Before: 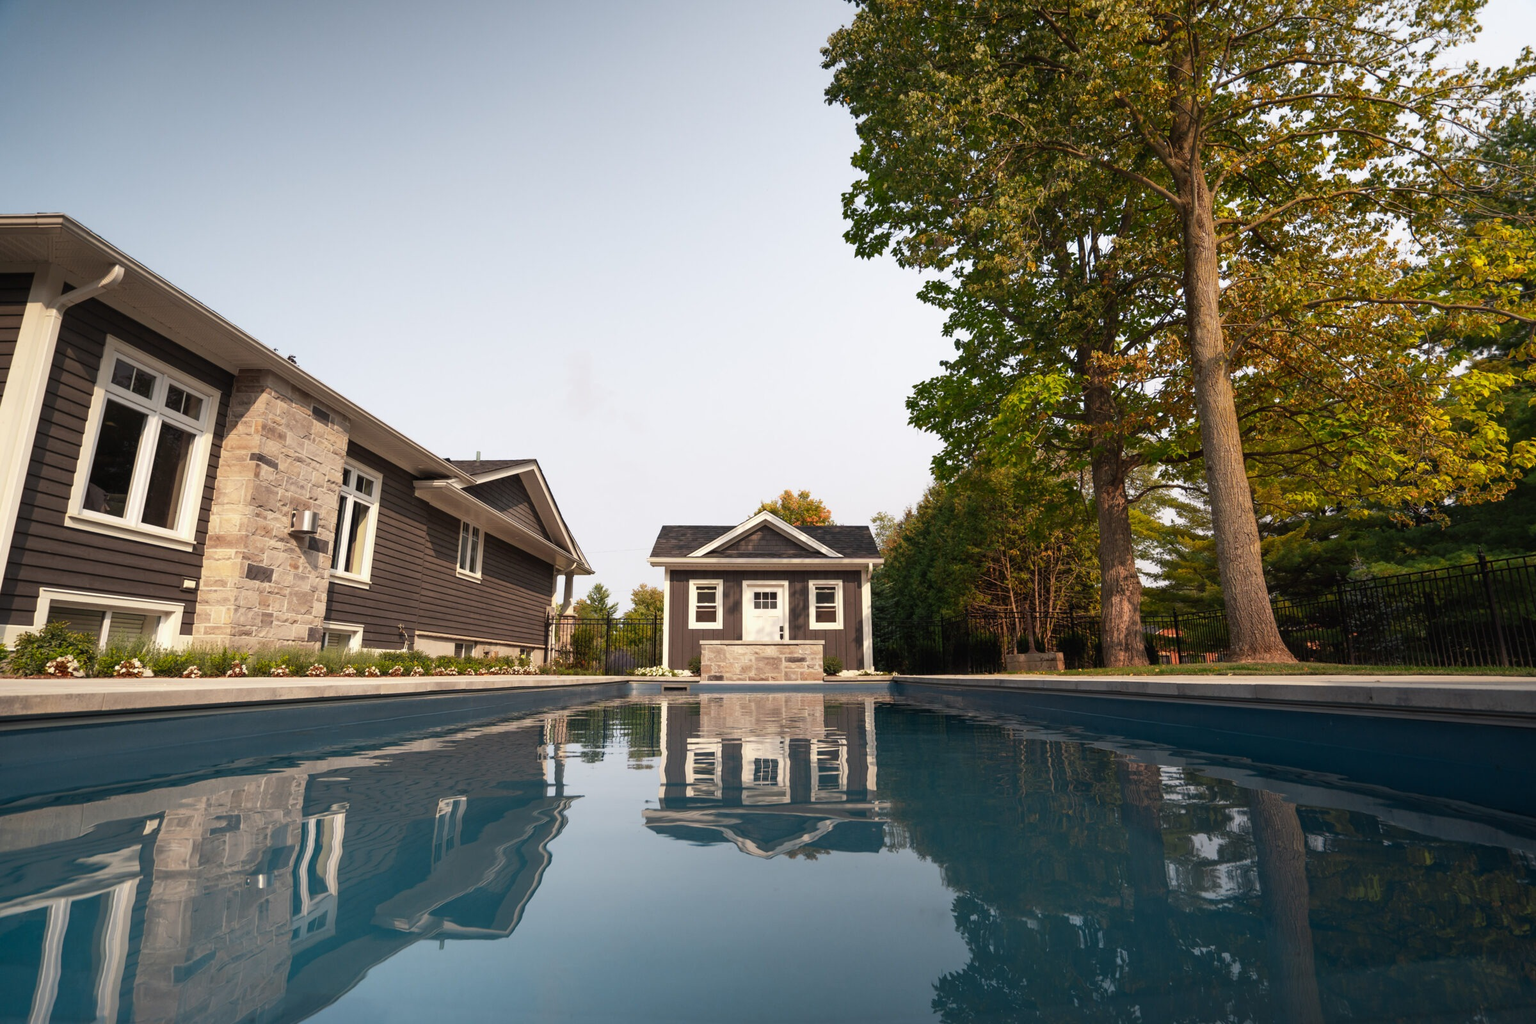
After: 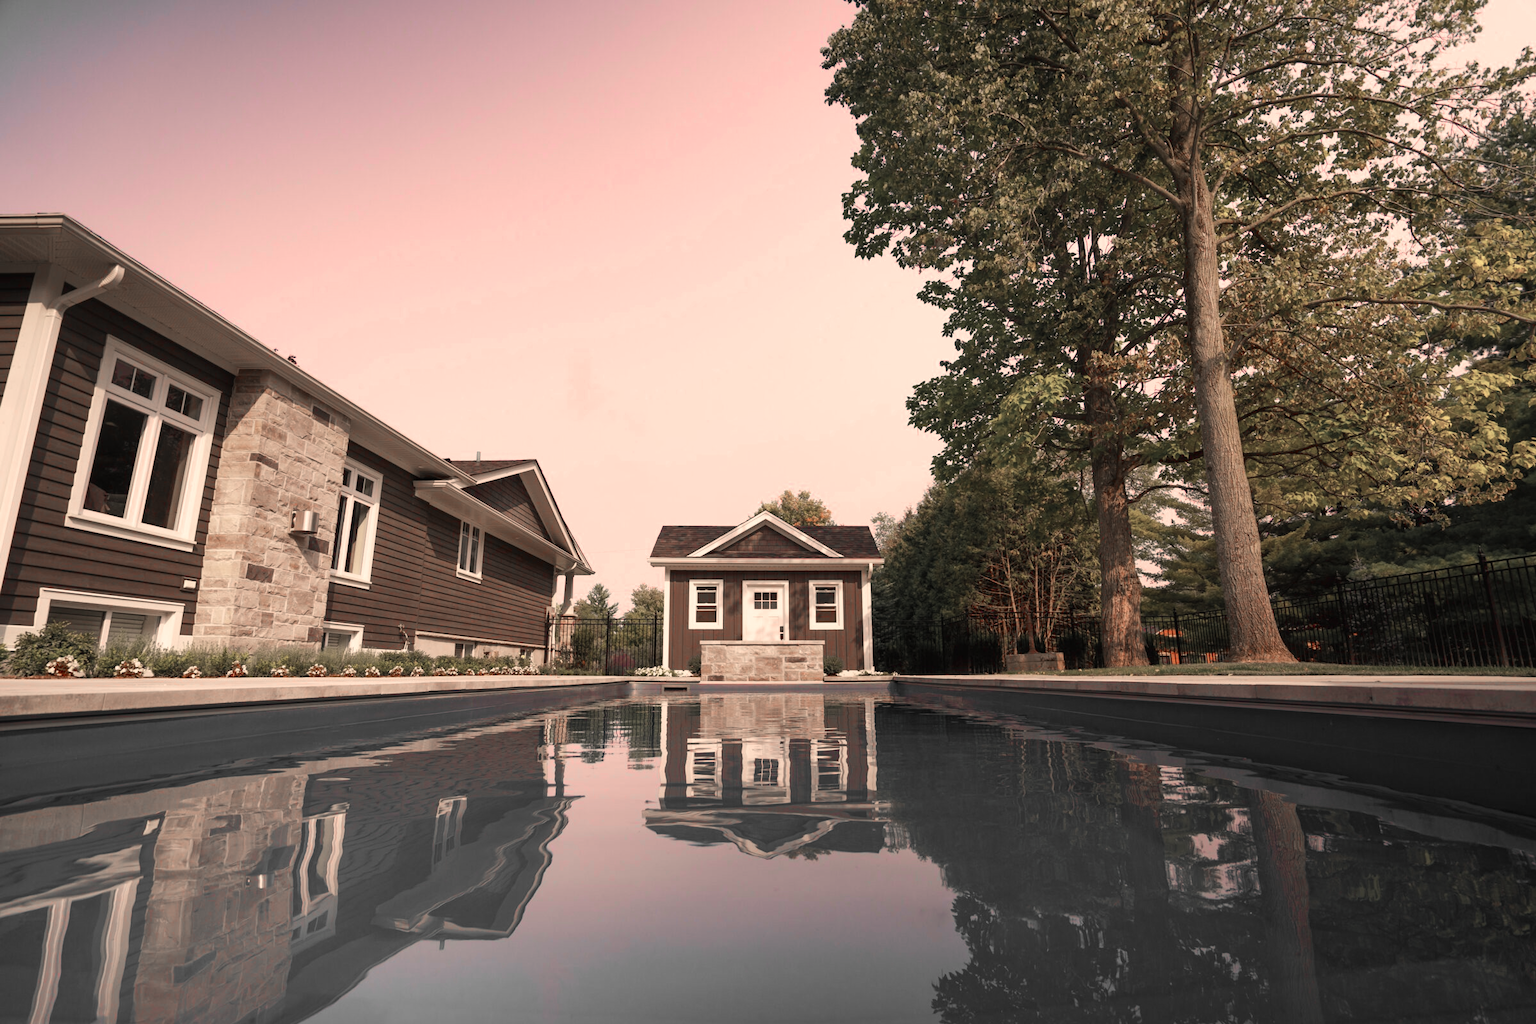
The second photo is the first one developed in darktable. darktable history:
color correction: highlights a* 17.88, highlights b* 18.79
color zones: curves: ch1 [(0, 0.831) (0.08, 0.771) (0.157, 0.268) (0.241, 0.207) (0.562, -0.005) (0.714, -0.013) (0.876, 0.01) (1, 0.831)]
